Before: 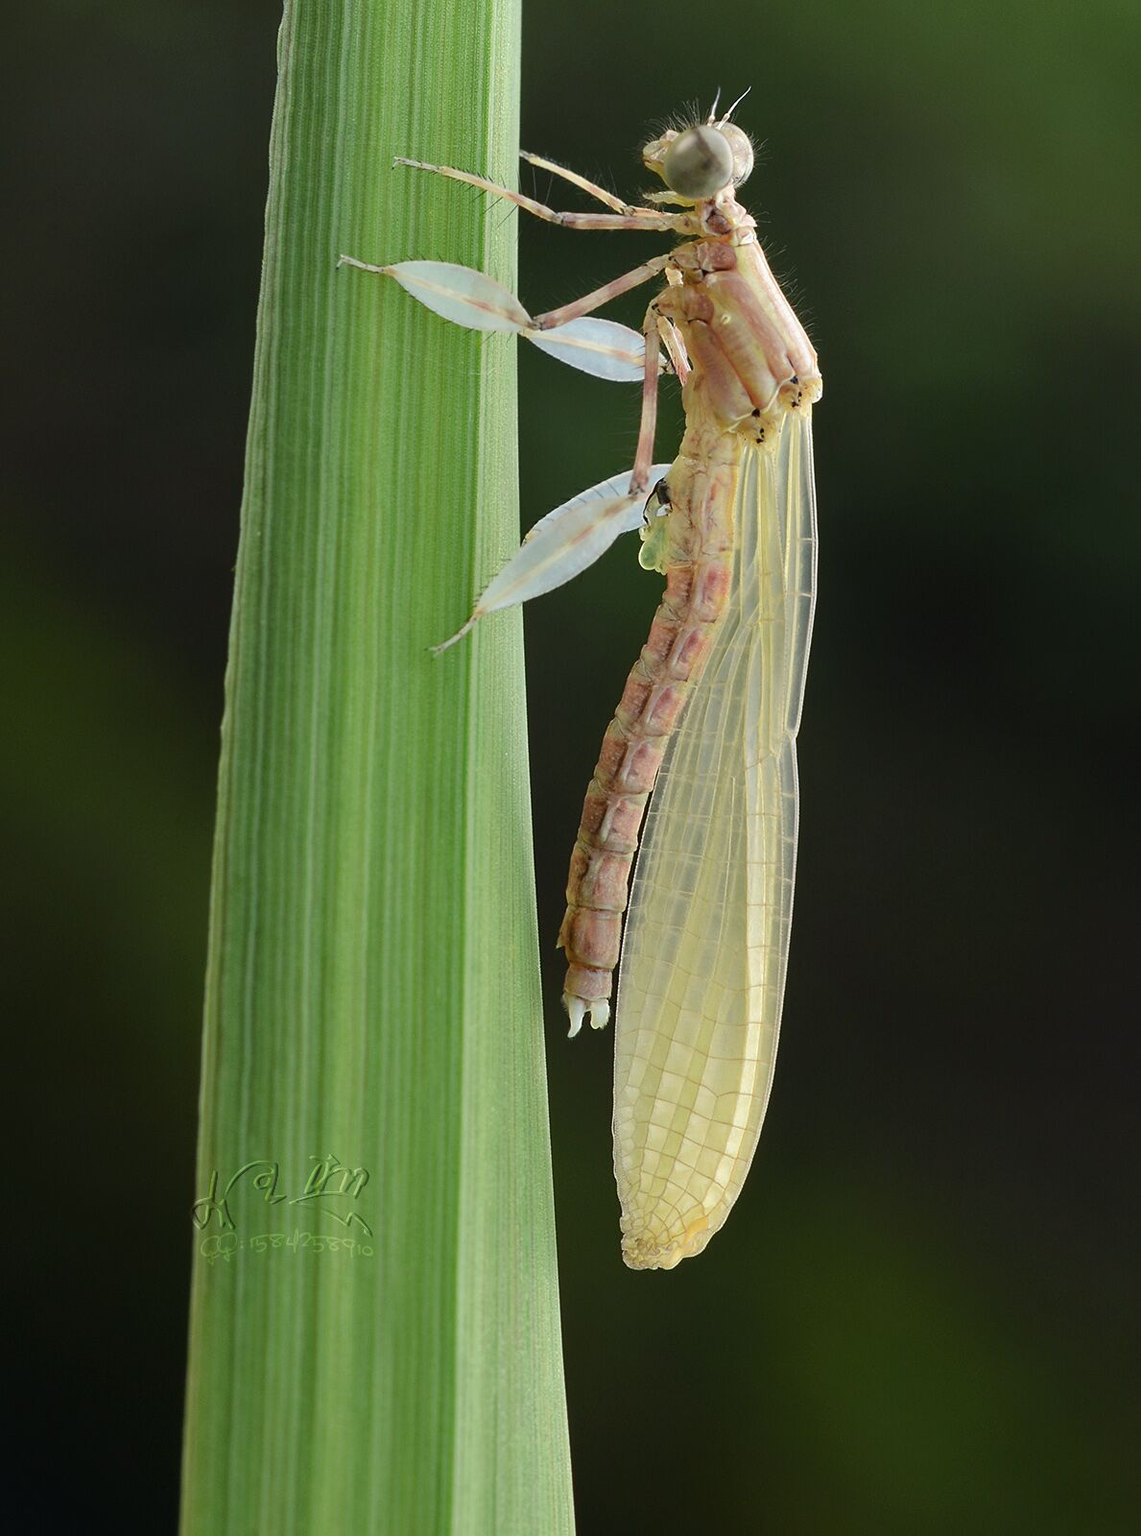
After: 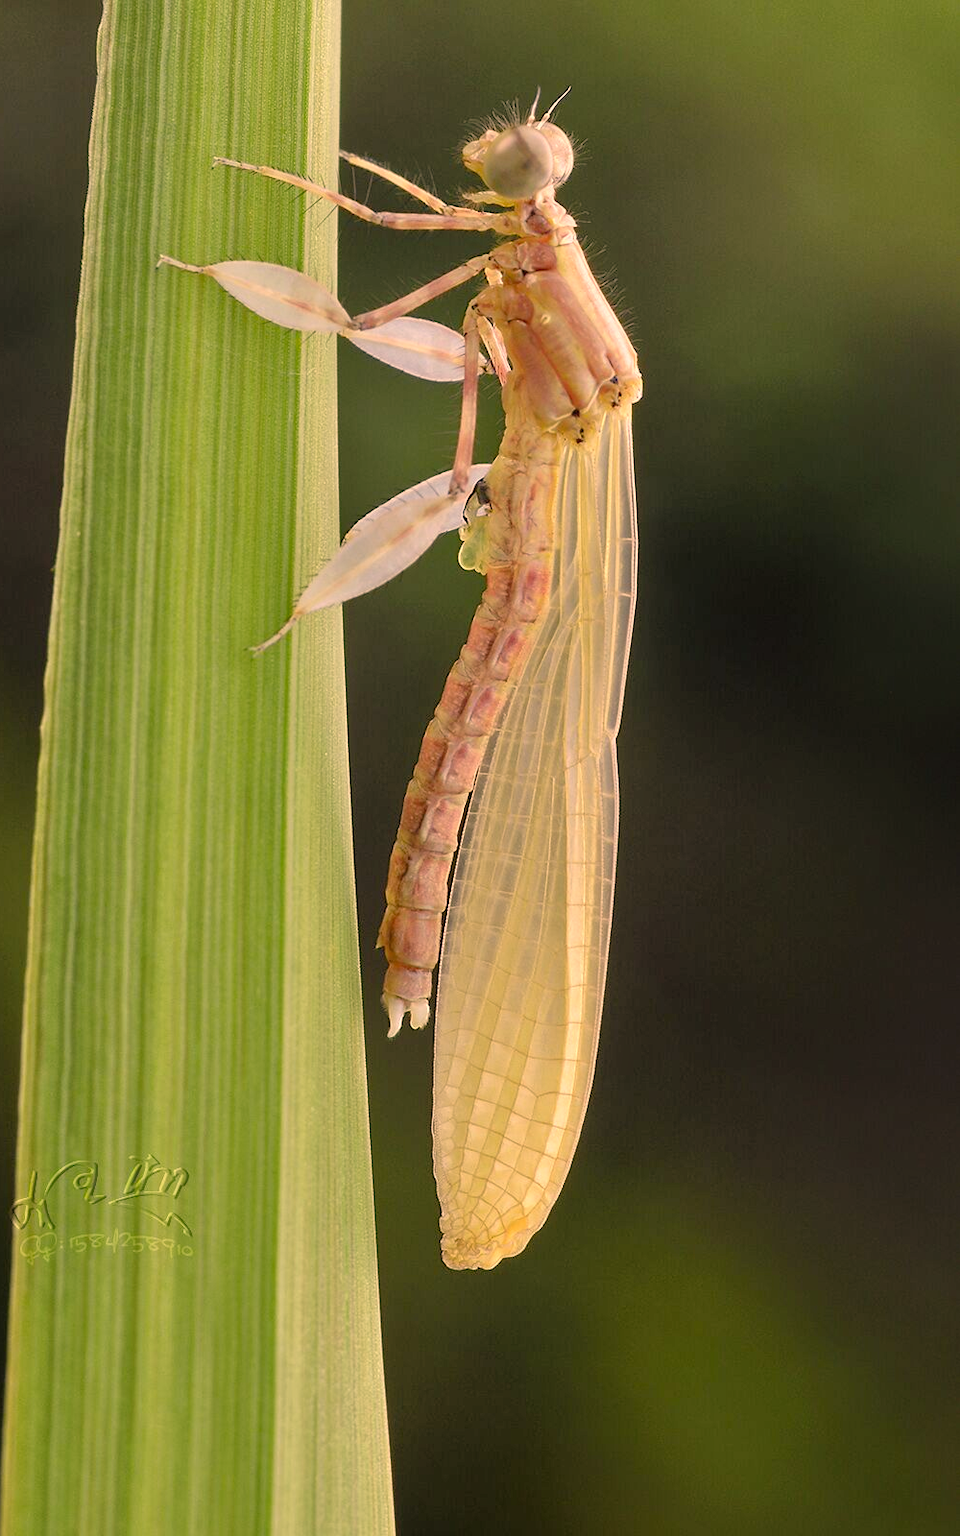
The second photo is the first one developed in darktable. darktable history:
crop: left 15.858%
exposure: compensate highlight preservation false
local contrast: mode bilateral grid, contrast 14, coarseness 36, detail 104%, midtone range 0.2
tone equalizer: -7 EV 0.163 EV, -6 EV 0.578 EV, -5 EV 1.15 EV, -4 EV 1.31 EV, -3 EV 1.17 EV, -2 EV 0.6 EV, -1 EV 0.157 EV
color correction: highlights a* 20.79, highlights b* 19.73
